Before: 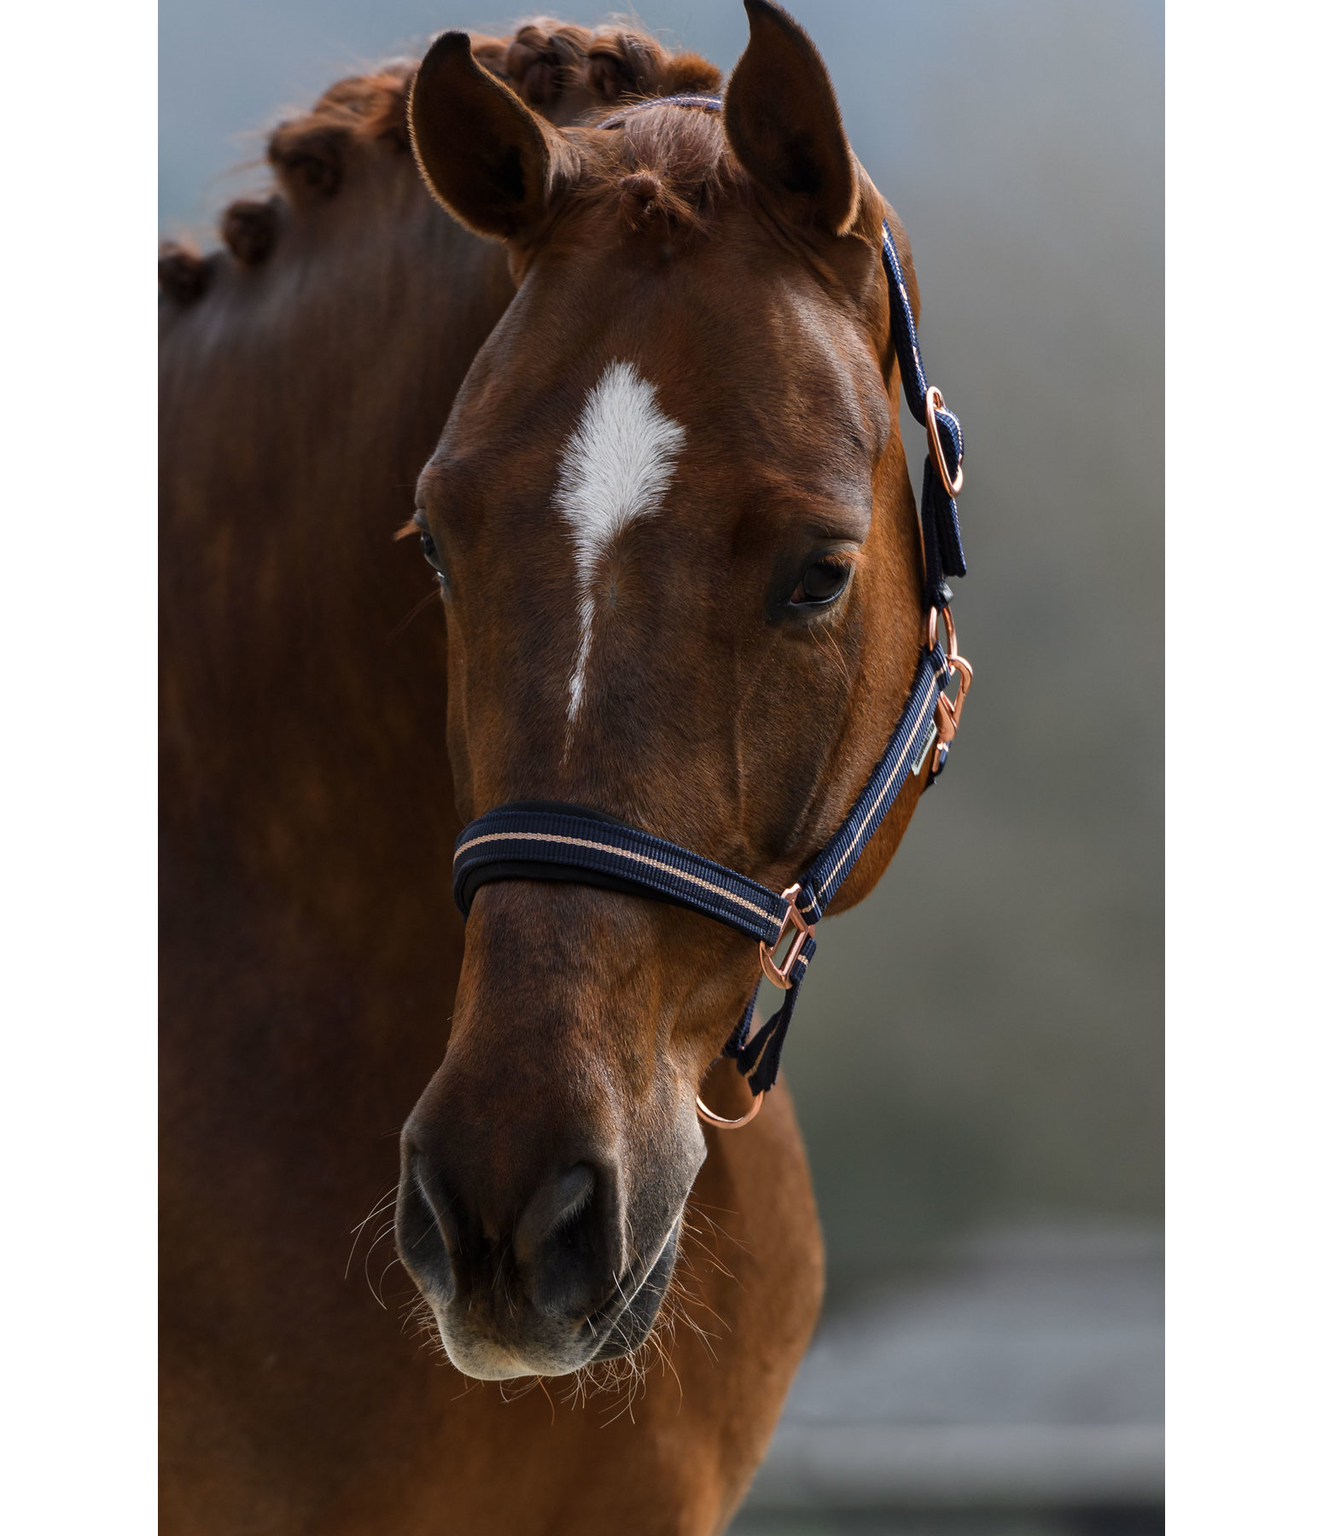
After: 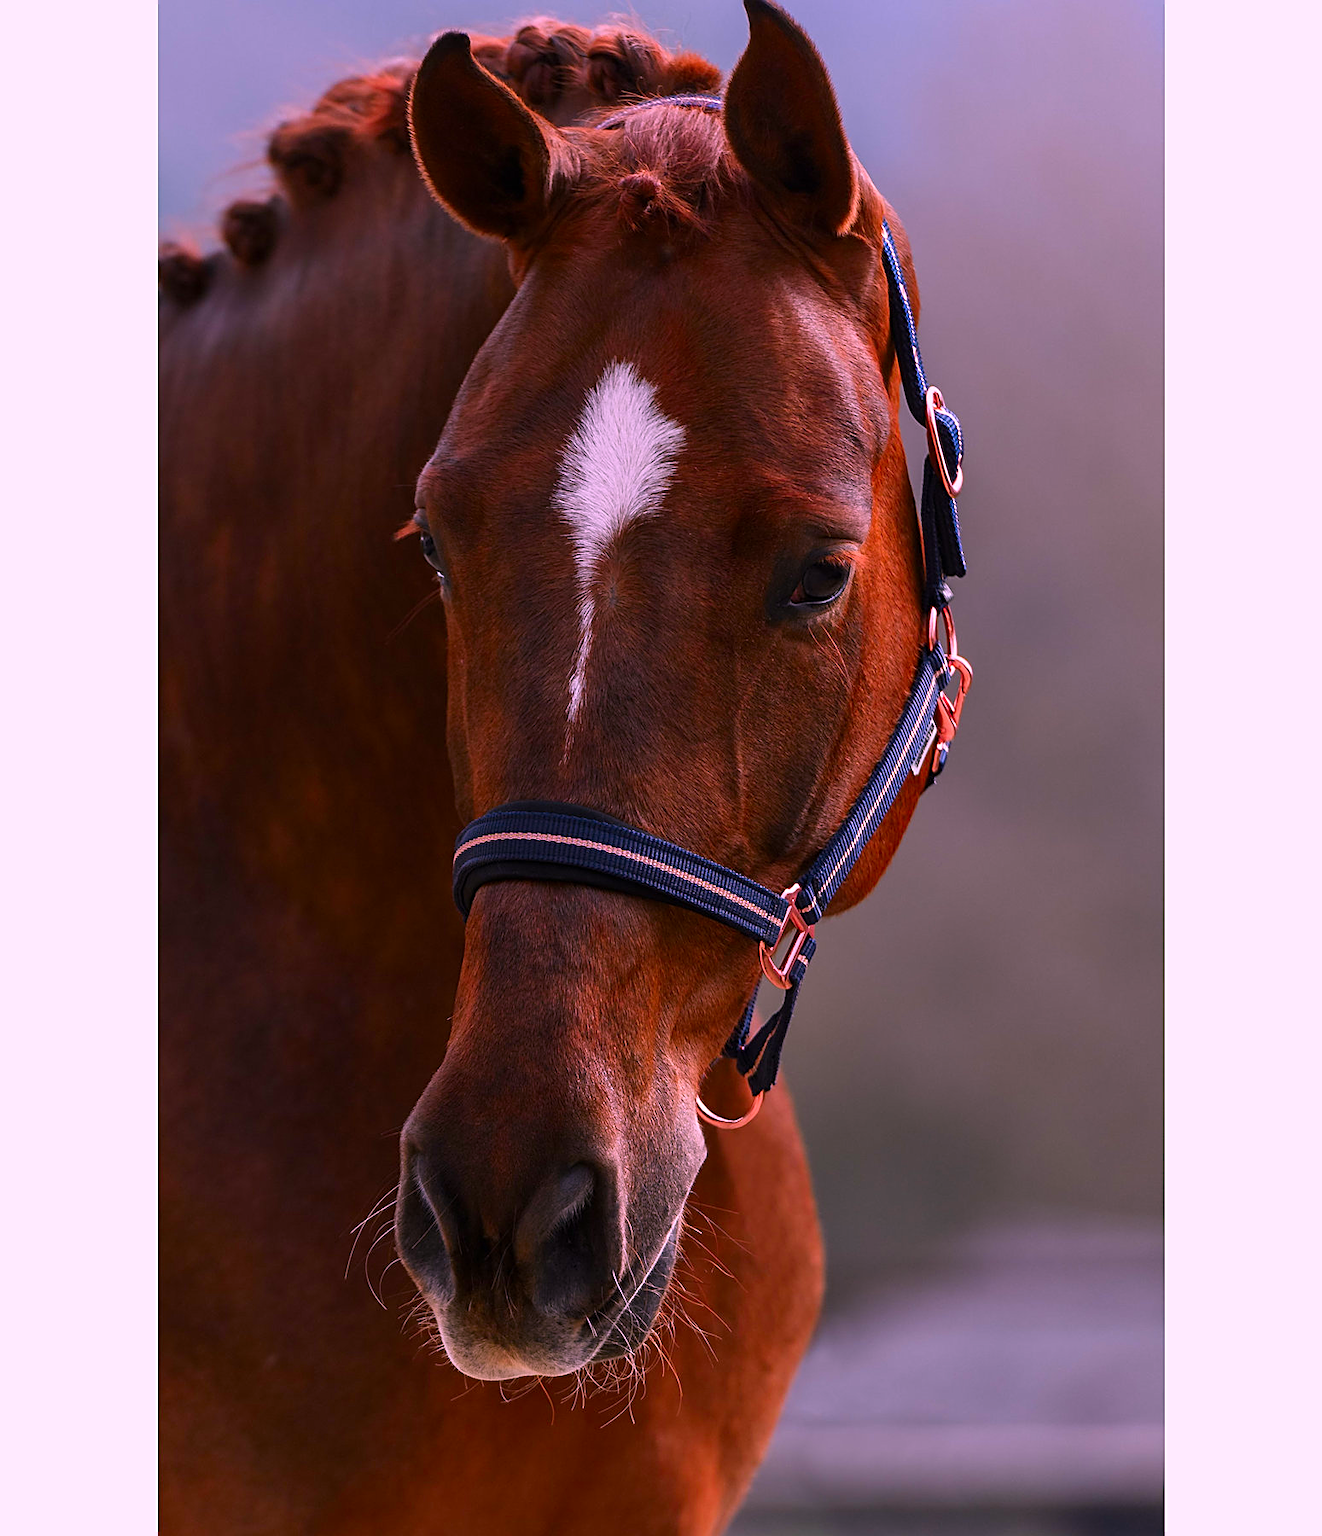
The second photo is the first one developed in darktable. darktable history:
sharpen: on, module defaults
color correction: highlights a* 19, highlights b* -11.45, saturation 1.64
